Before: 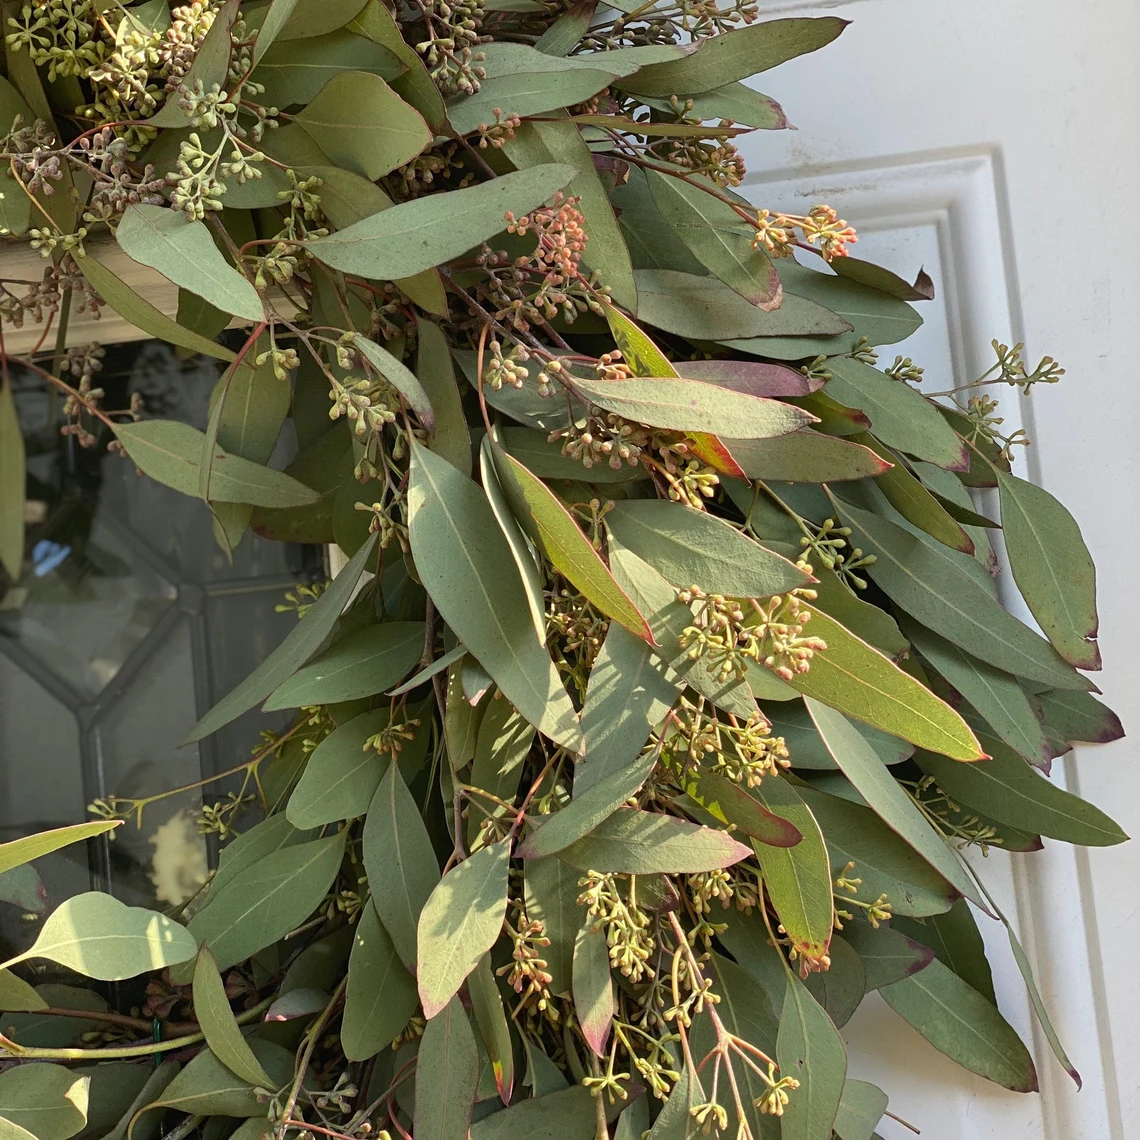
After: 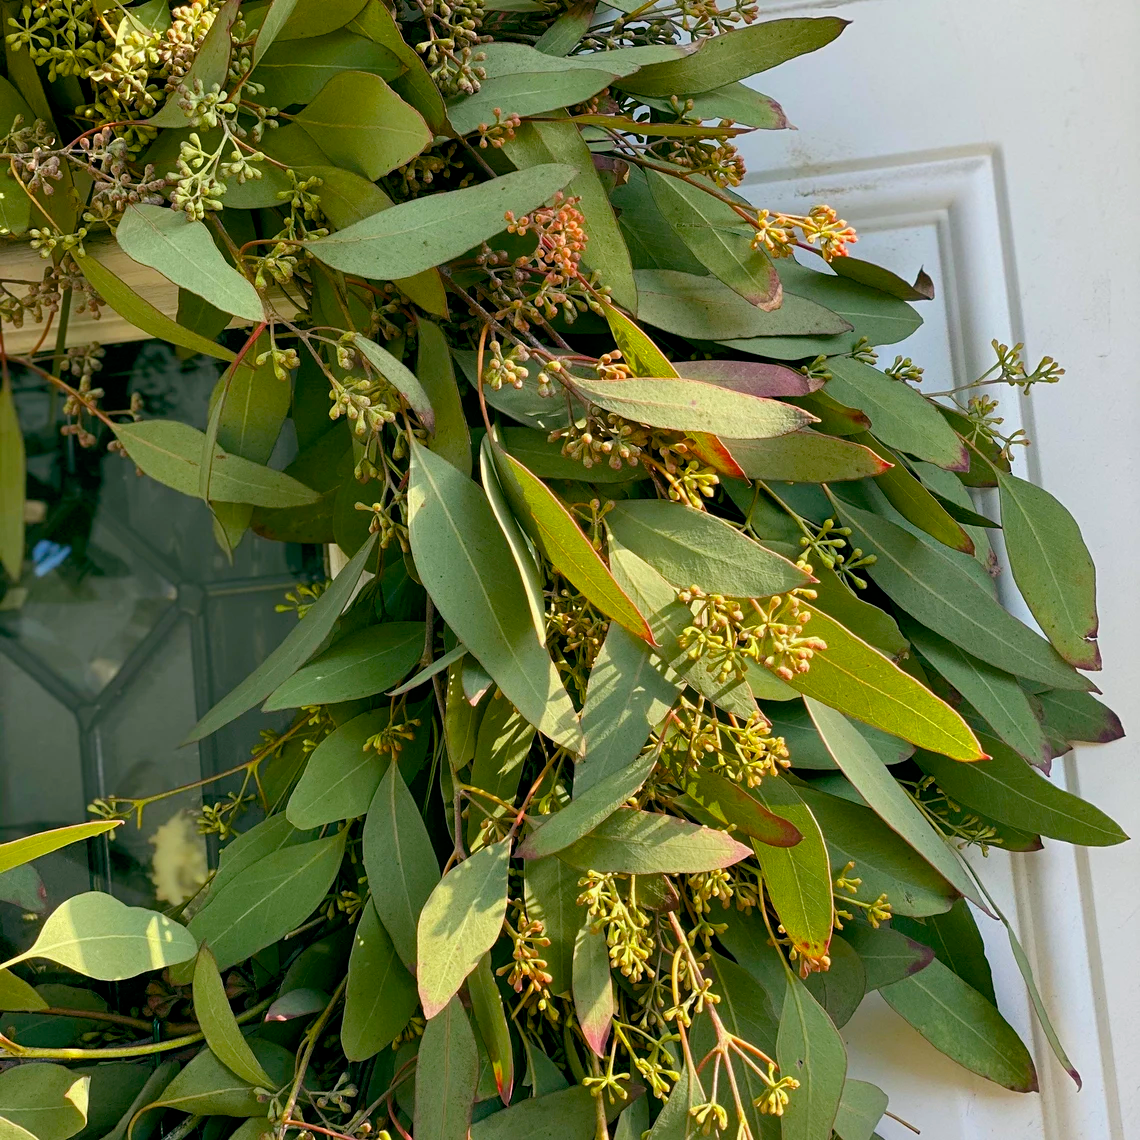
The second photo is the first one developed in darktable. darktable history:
color balance rgb: global offset › luminance -0.343%, global offset › chroma 0.119%, global offset › hue 164.27°, perceptual saturation grading › global saturation 35.714%, perceptual saturation grading › shadows 35.747%, global vibrance 0.639%
